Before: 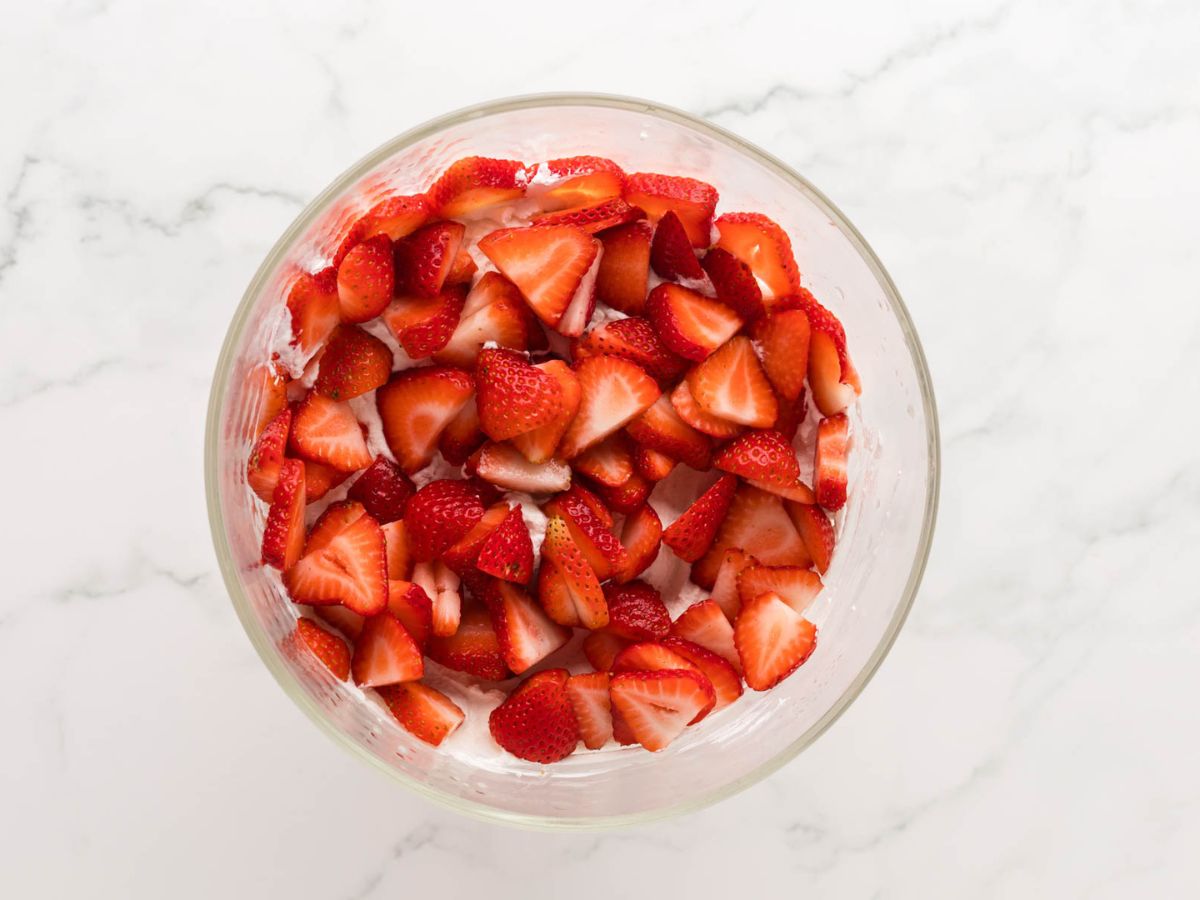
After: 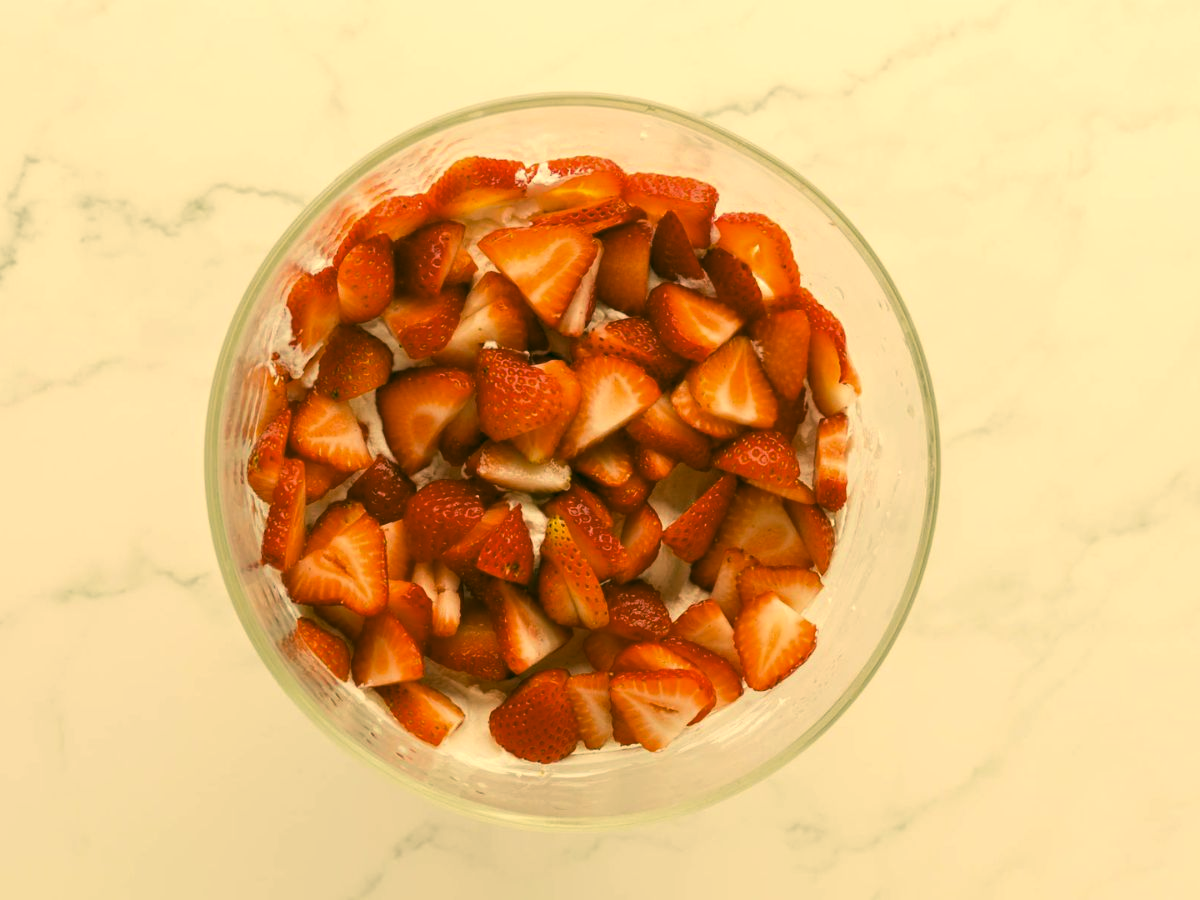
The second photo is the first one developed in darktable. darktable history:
rotate and perspective: automatic cropping original format, crop left 0, crop top 0
color correction: highlights a* 5.62, highlights b* 33.57, shadows a* -25.86, shadows b* 4.02
